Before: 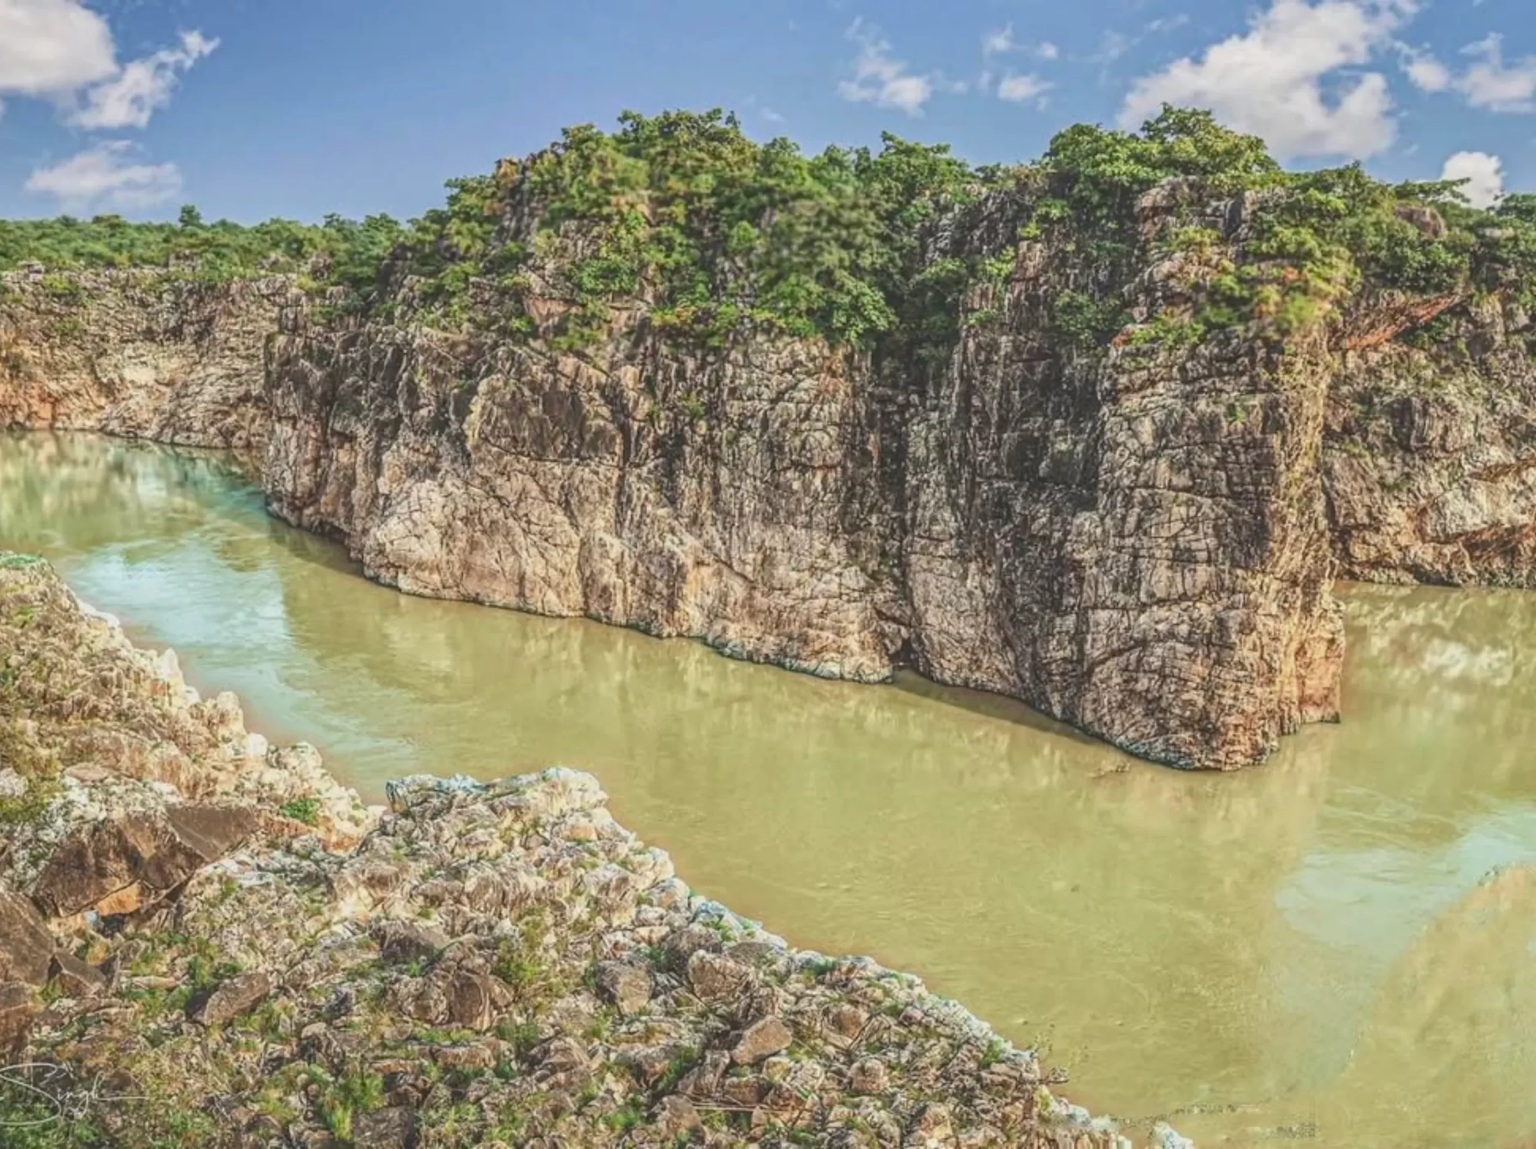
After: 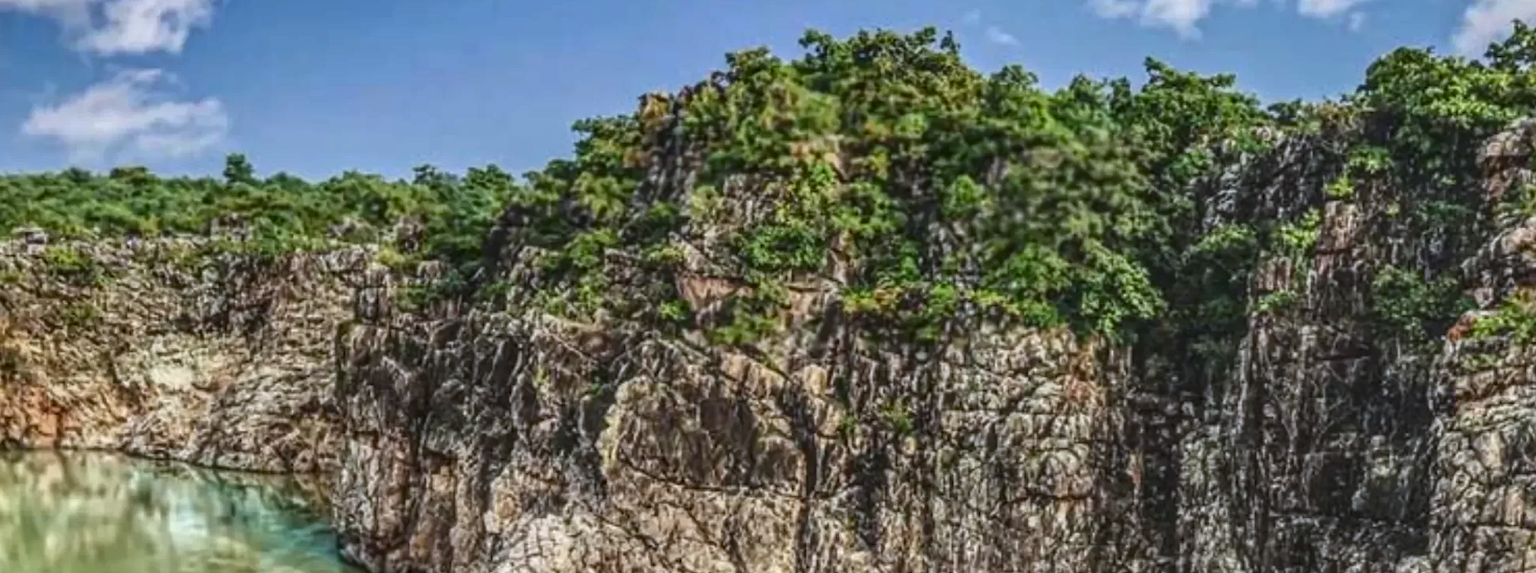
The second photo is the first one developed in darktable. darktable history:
rotate and perspective: automatic cropping original format, crop left 0, crop top 0
crop: left 0.579%, top 7.627%, right 23.167%, bottom 54.275%
local contrast: detail 130%
white balance: red 0.967, blue 1.049
contrast brightness saturation: contrast 0.07, brightness -0.14, saturation 0.11
